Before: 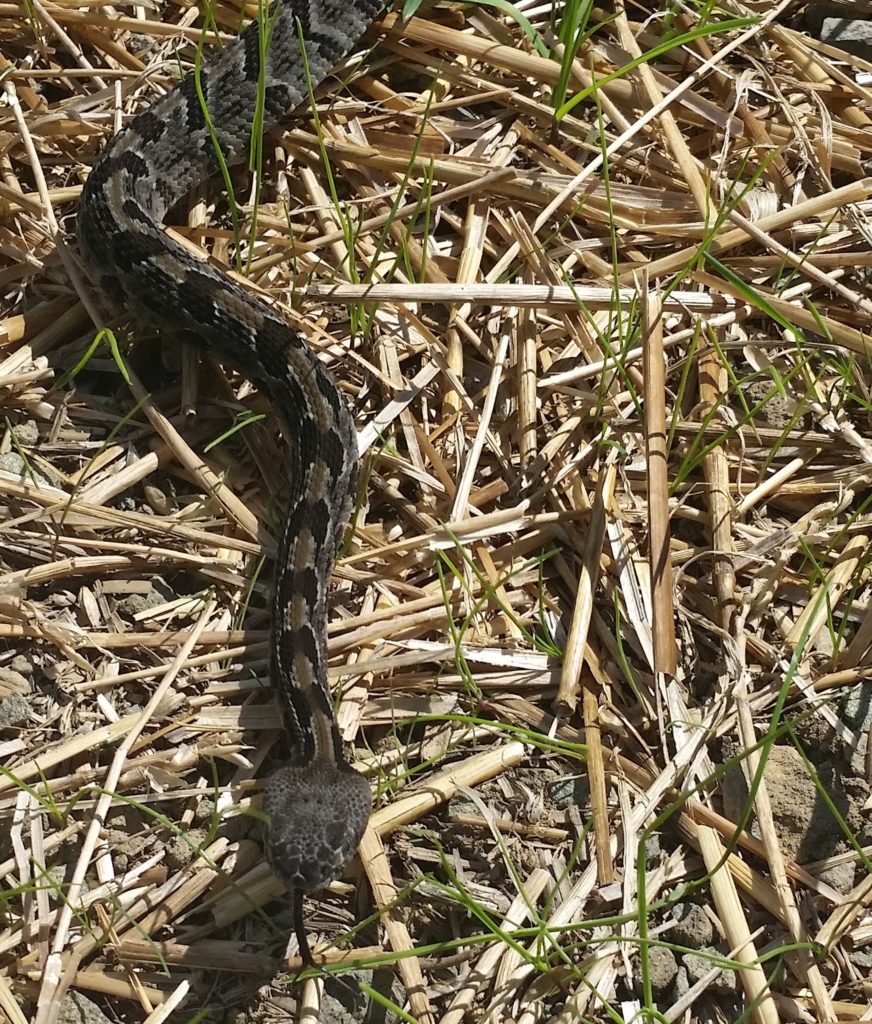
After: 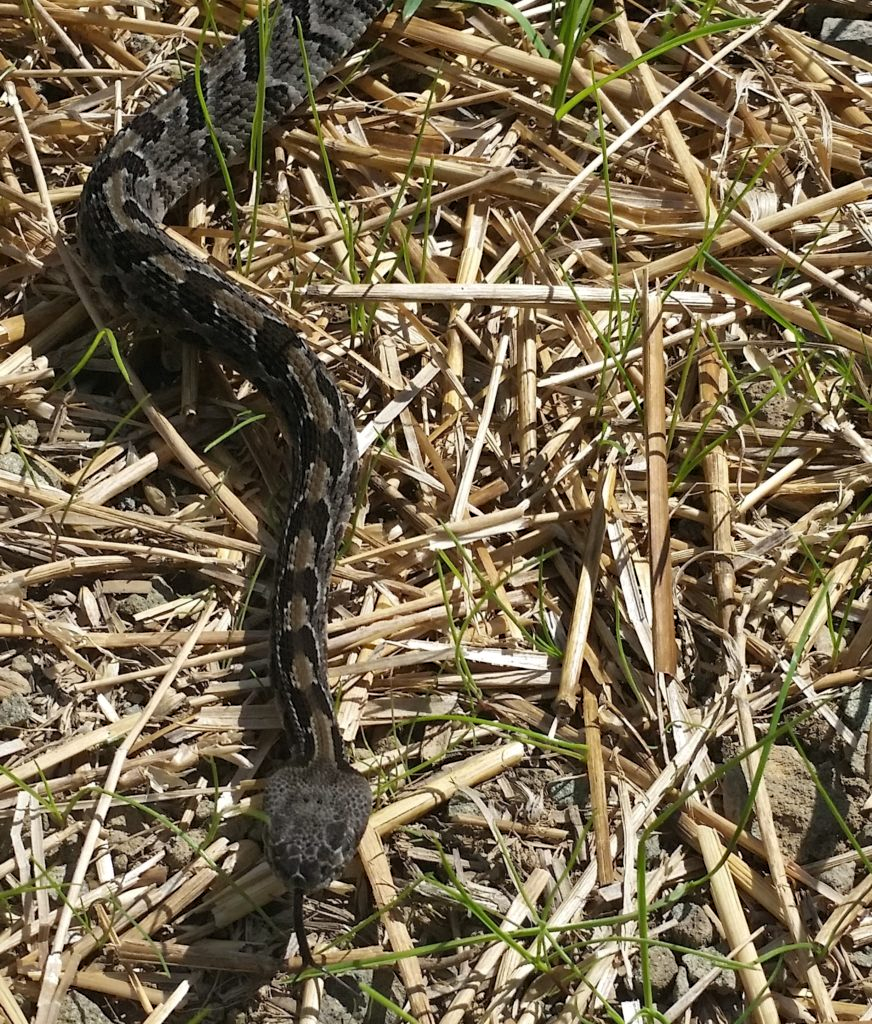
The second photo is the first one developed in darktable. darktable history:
levels: levels [0.016, 0.5, 0.996]
haze removal: compatibility mode true, adaptive false
